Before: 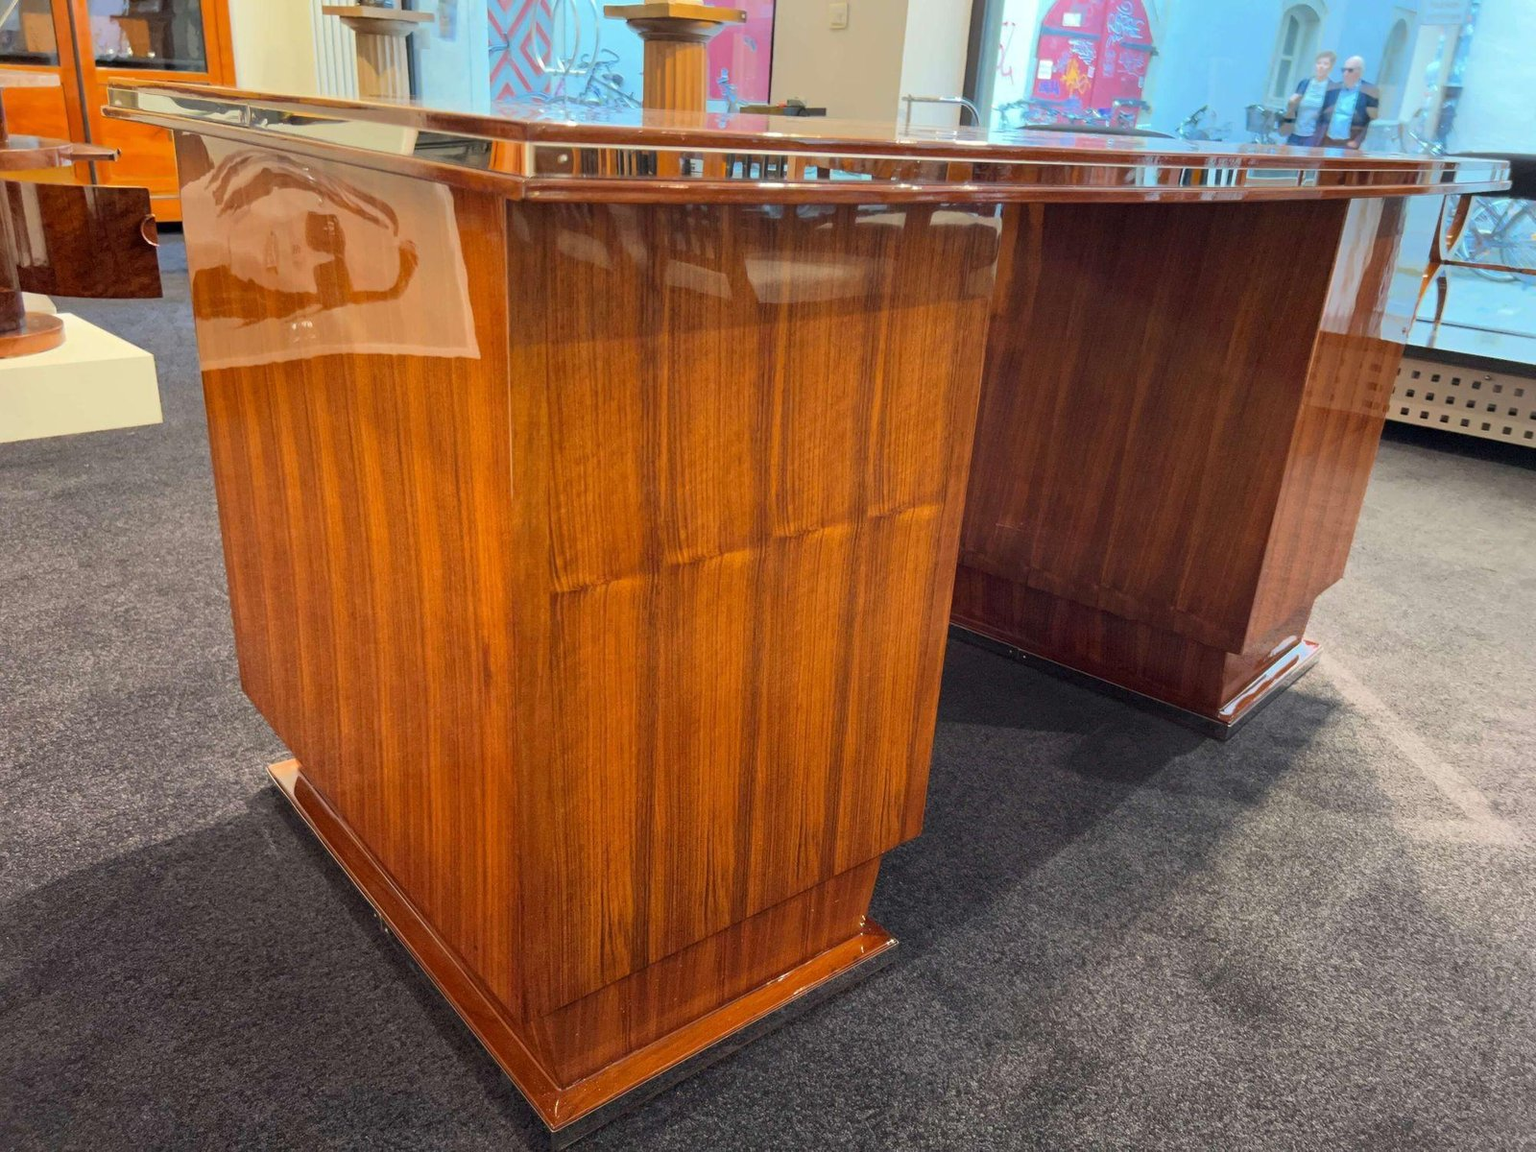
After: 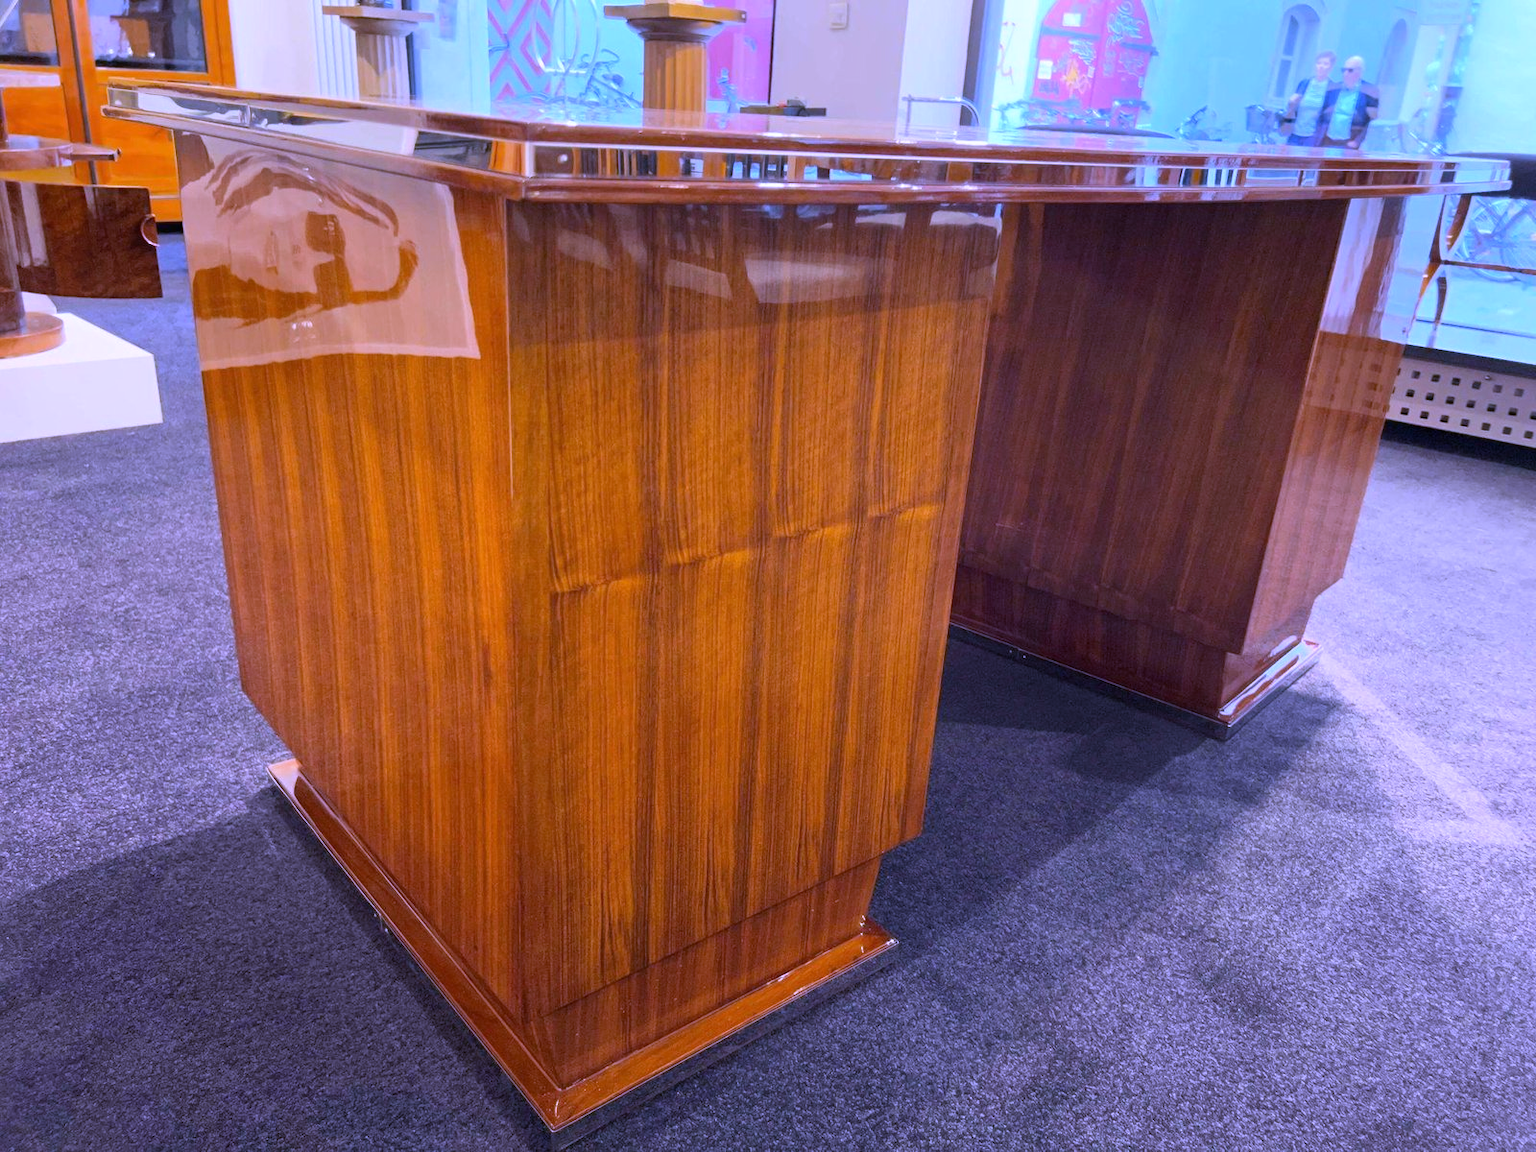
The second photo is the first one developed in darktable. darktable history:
white balance: red 0.98, blue 1.61
bloom: size 13.65%, threshold 98.39%, strength 4.82%
